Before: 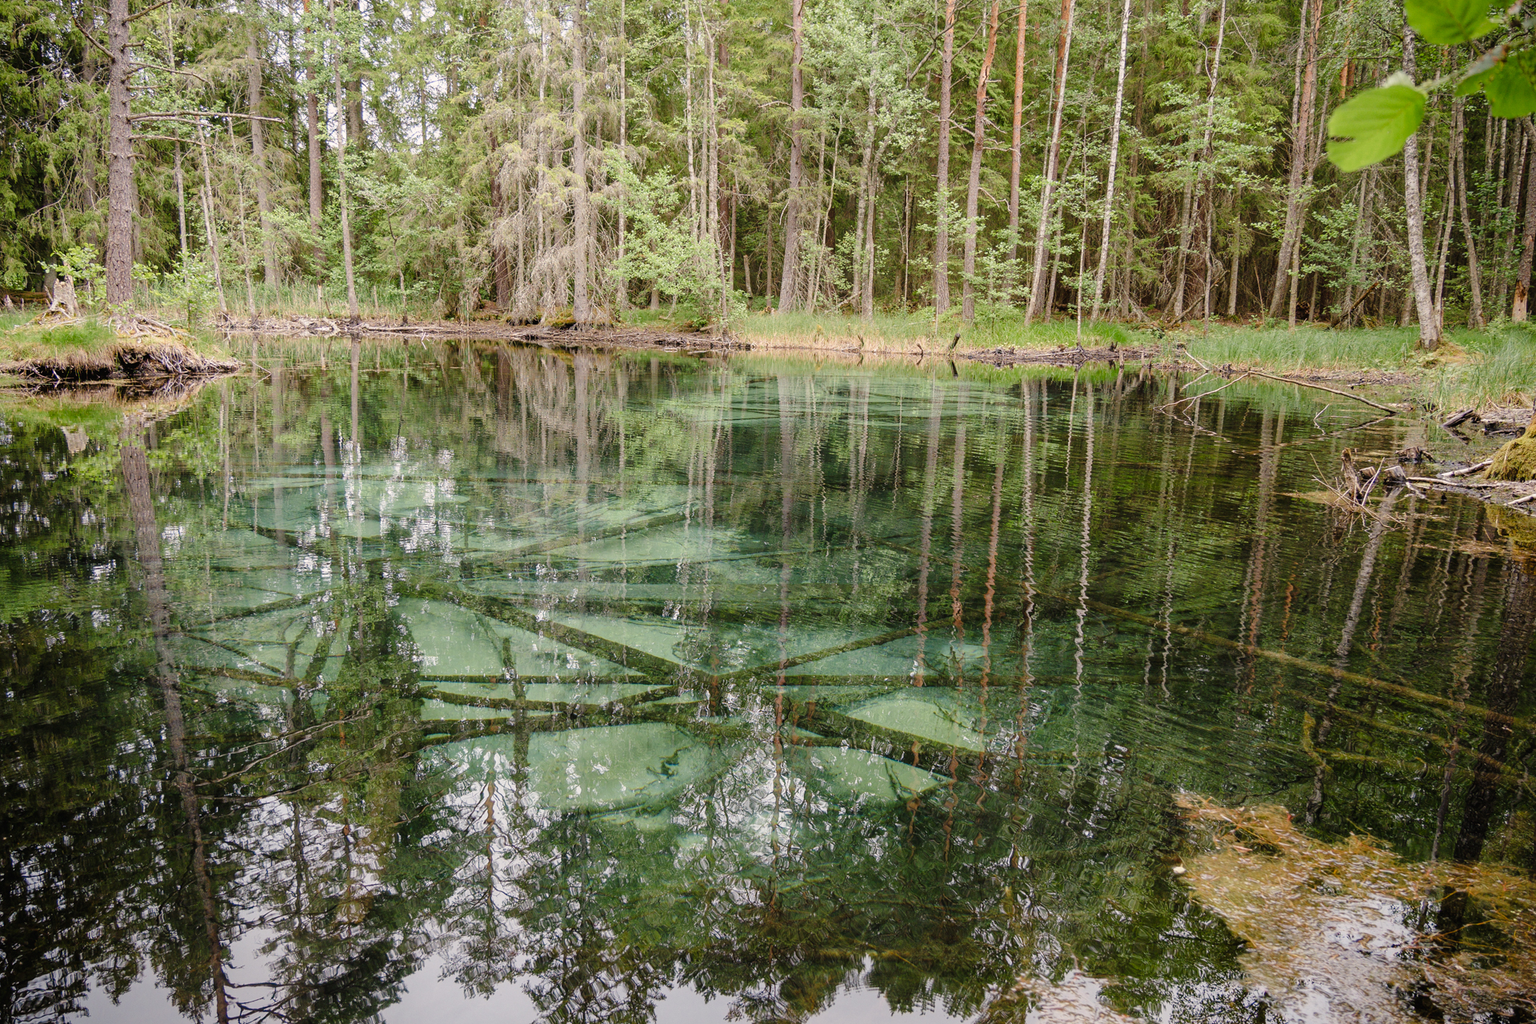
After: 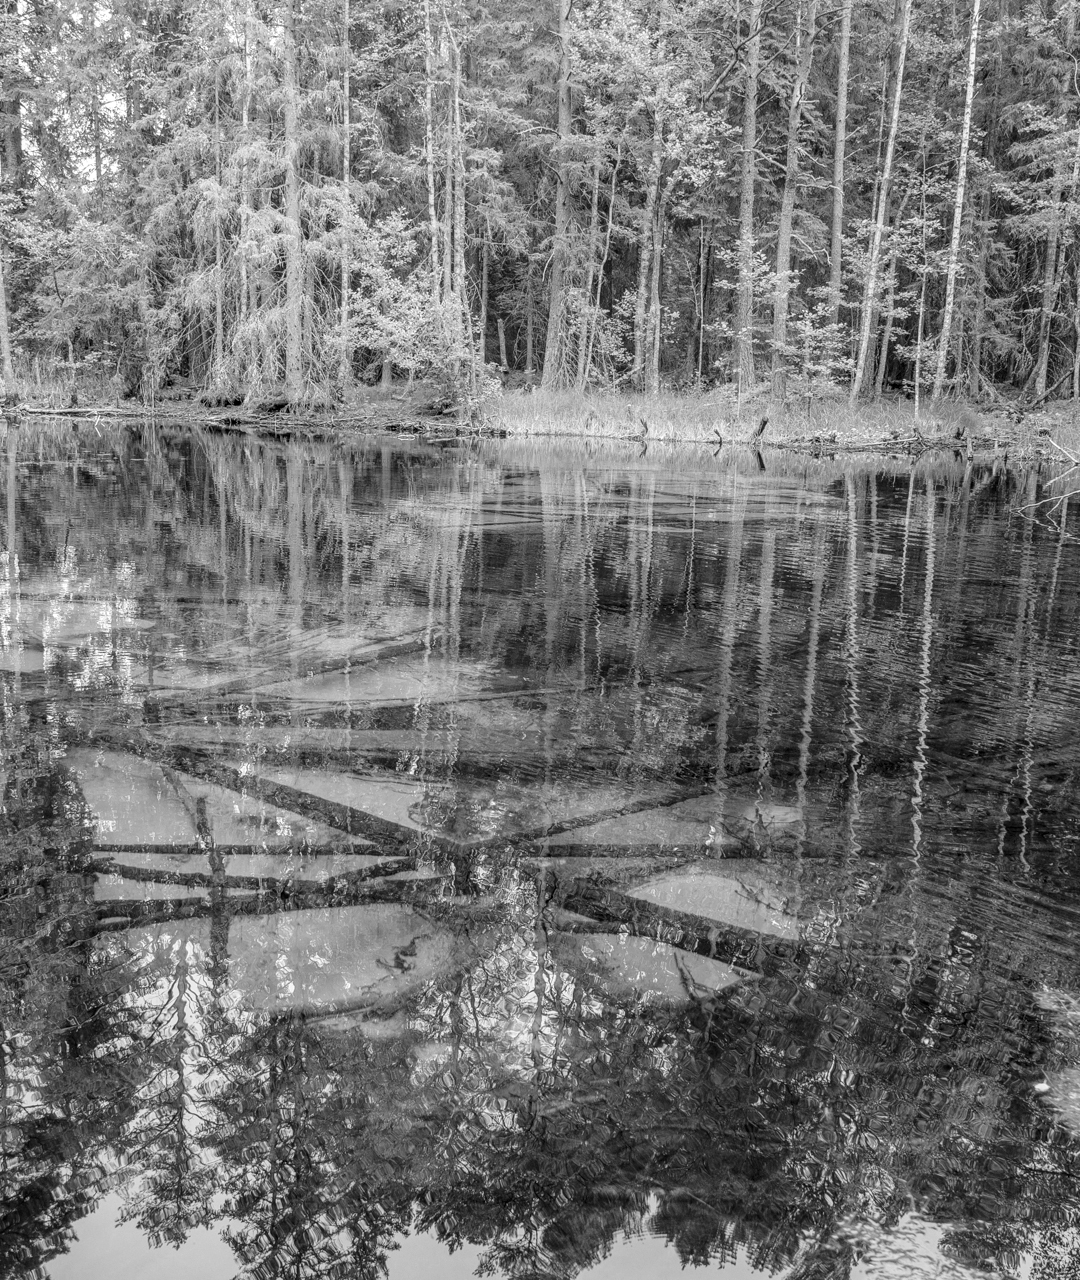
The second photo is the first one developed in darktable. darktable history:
crop and rotate: left 22.516%, right 21.234%
local contrast: on, module defaults
monochrome: on, module defaults
